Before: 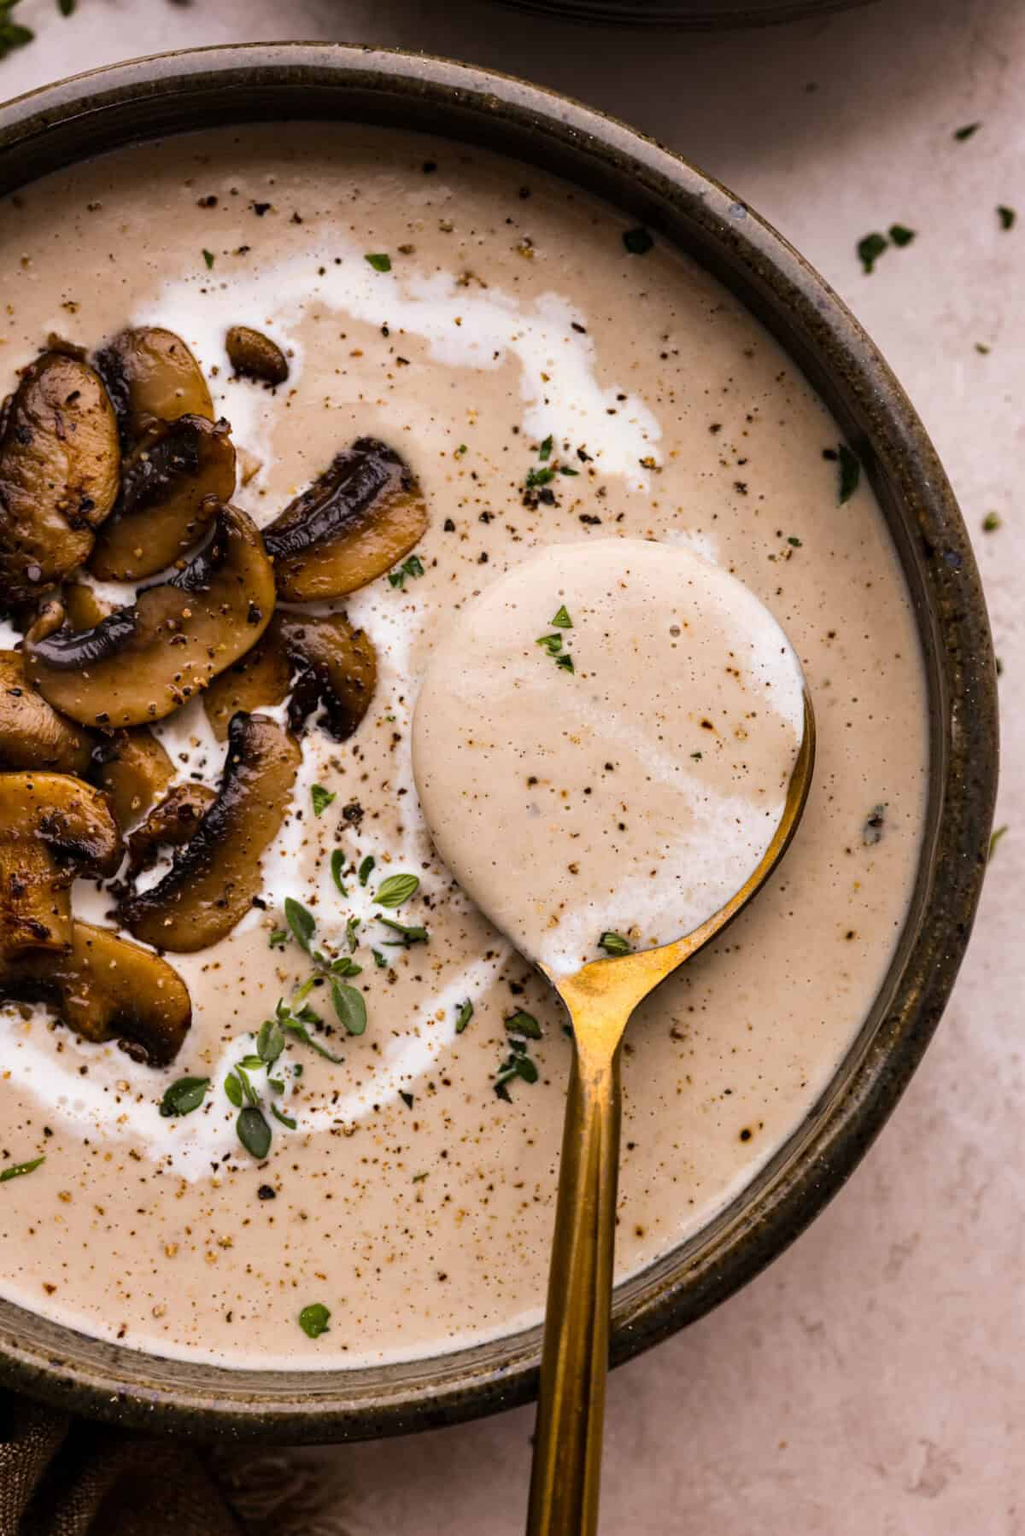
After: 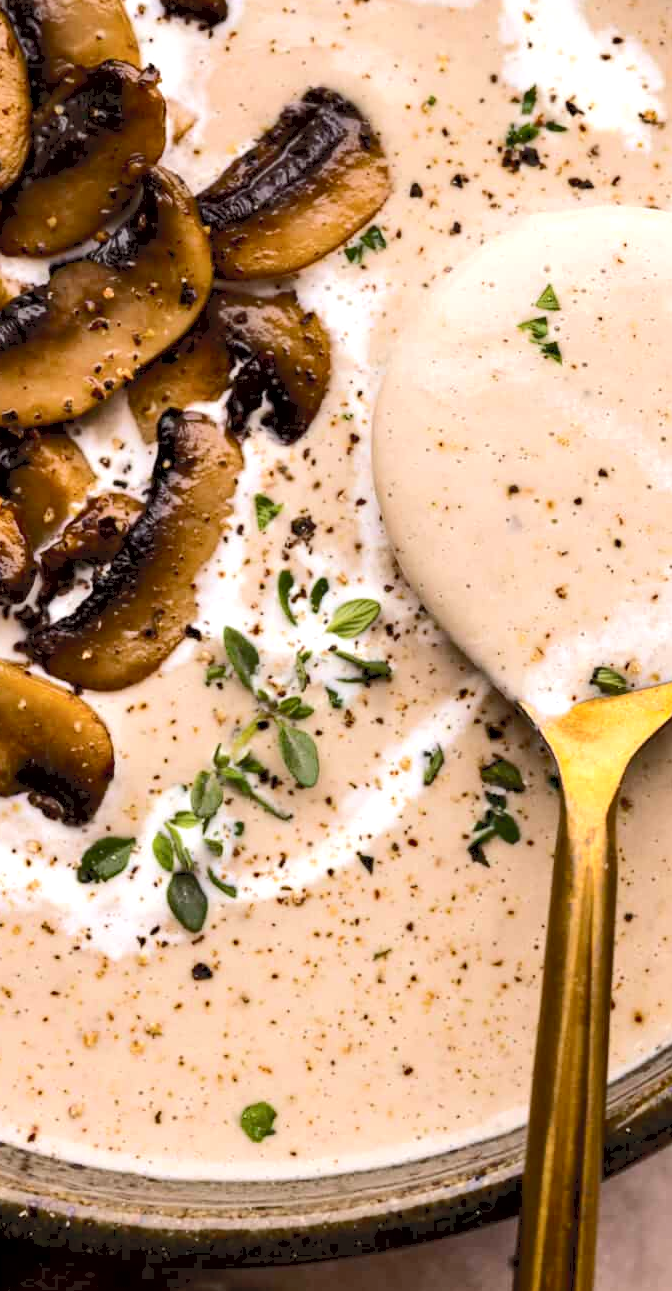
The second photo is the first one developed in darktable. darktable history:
exposure: black level correction 0.004, exposure 0.409 EV, compensate highlight preservation false
crop: left 9.216%, top 23.64%, right 34.769%, bottom 4.572%
tone curve: curves: ch0 [(0, 0) (0.003, 0.1) (0.011, 0.101) (0.025, 0.11) (0.044, 0.126) (0.069, 0.14) (0.1, 0.158) (0.136, 0.18) (0.177, 0.206) (0.224, 0.243) (0.277, 0.293) (0.335, 0.36) (0.399, 0.446) (0.468, 0.537) (0.543, 0.618) (0.623, 0.694) (0.709, 0.763) (0.801, 0.836) (0.898, 0.908) (1, 1)], color space Lab, independent channels, preserve colors none
